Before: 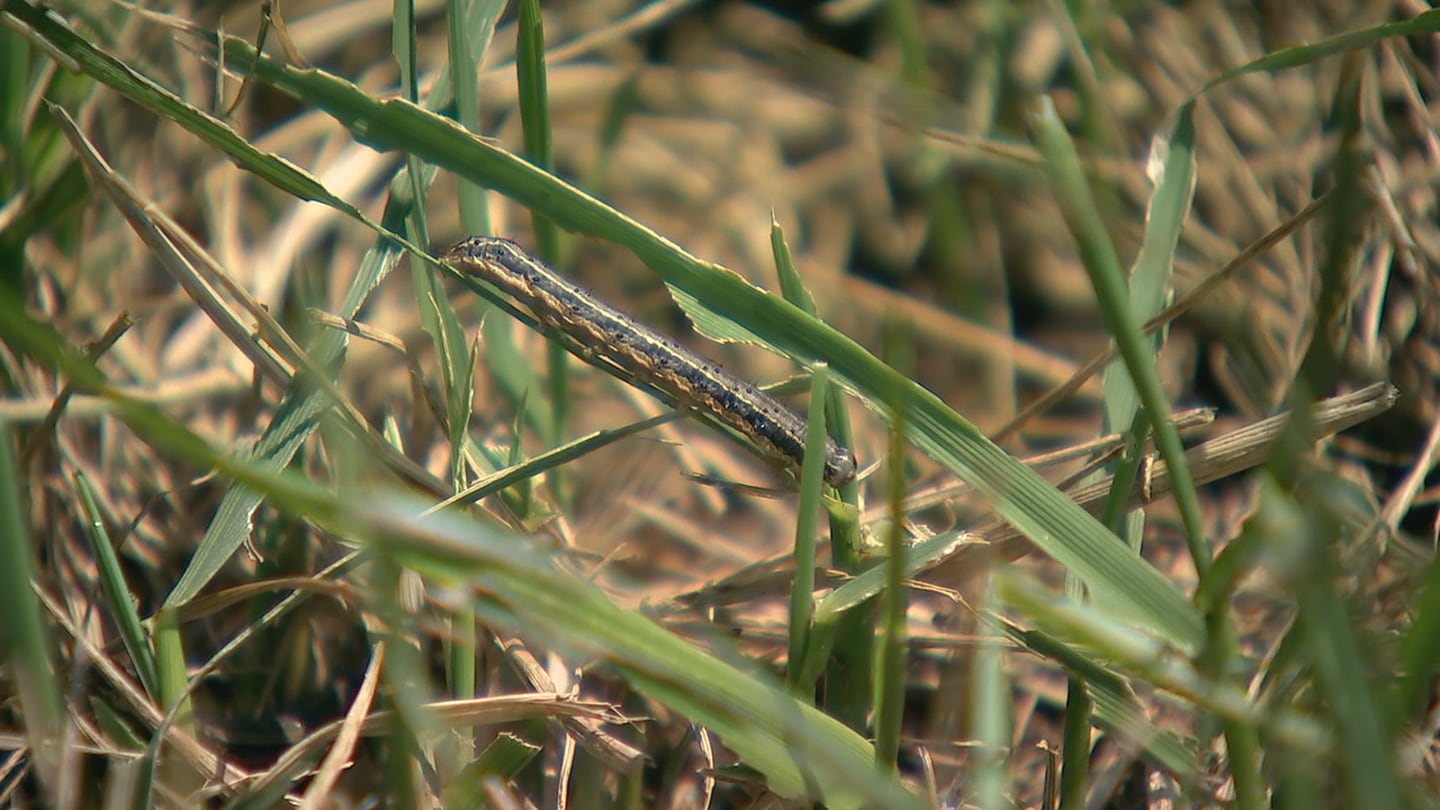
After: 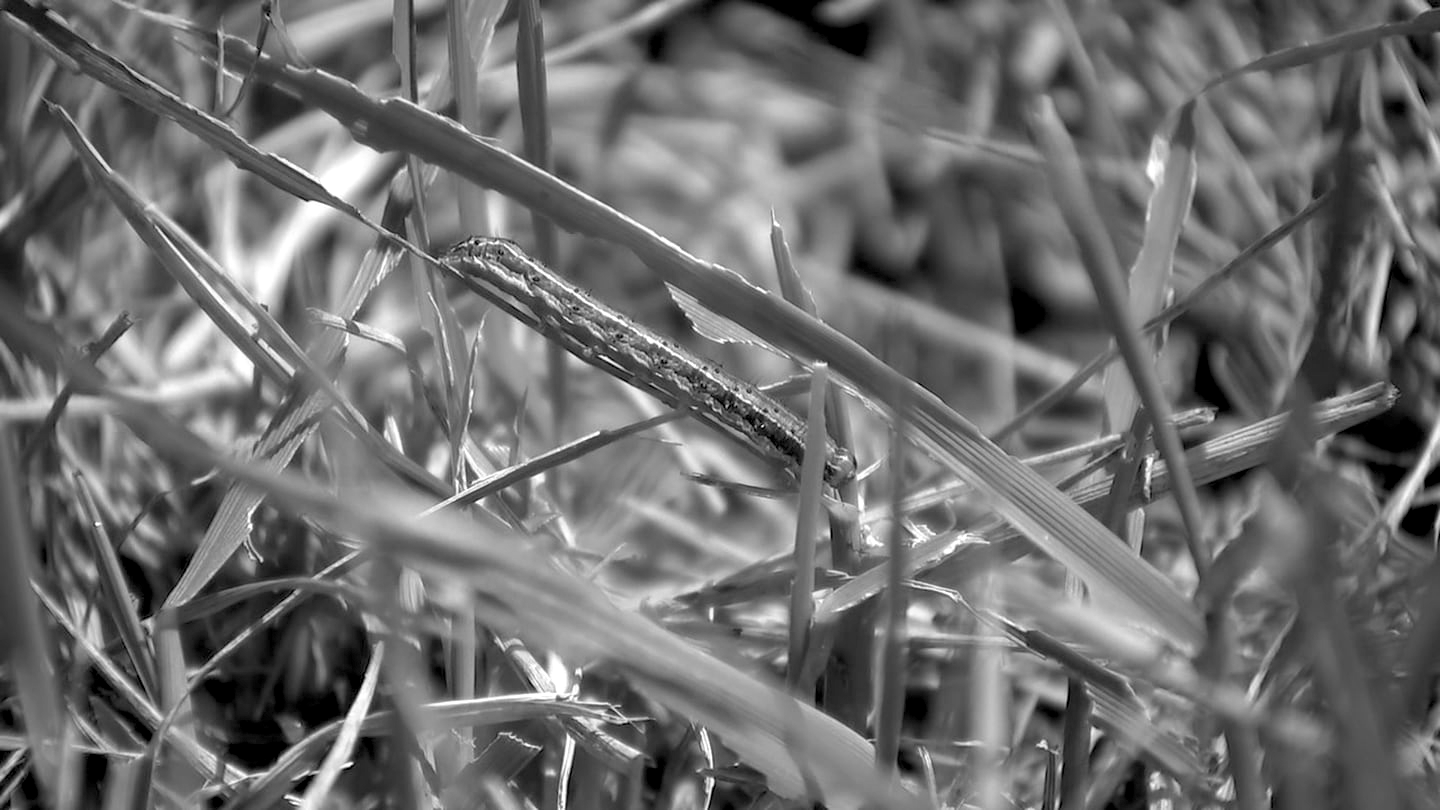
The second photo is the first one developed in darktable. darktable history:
monochrome: a 79.32, b 81.83, size 1.1
white balance: red 1.138, green 0.996, blue 0.812
exposure: black level correction 0.012, exposure 0.7 EV, compensate exposure bias true, compensate highlight preservation false
